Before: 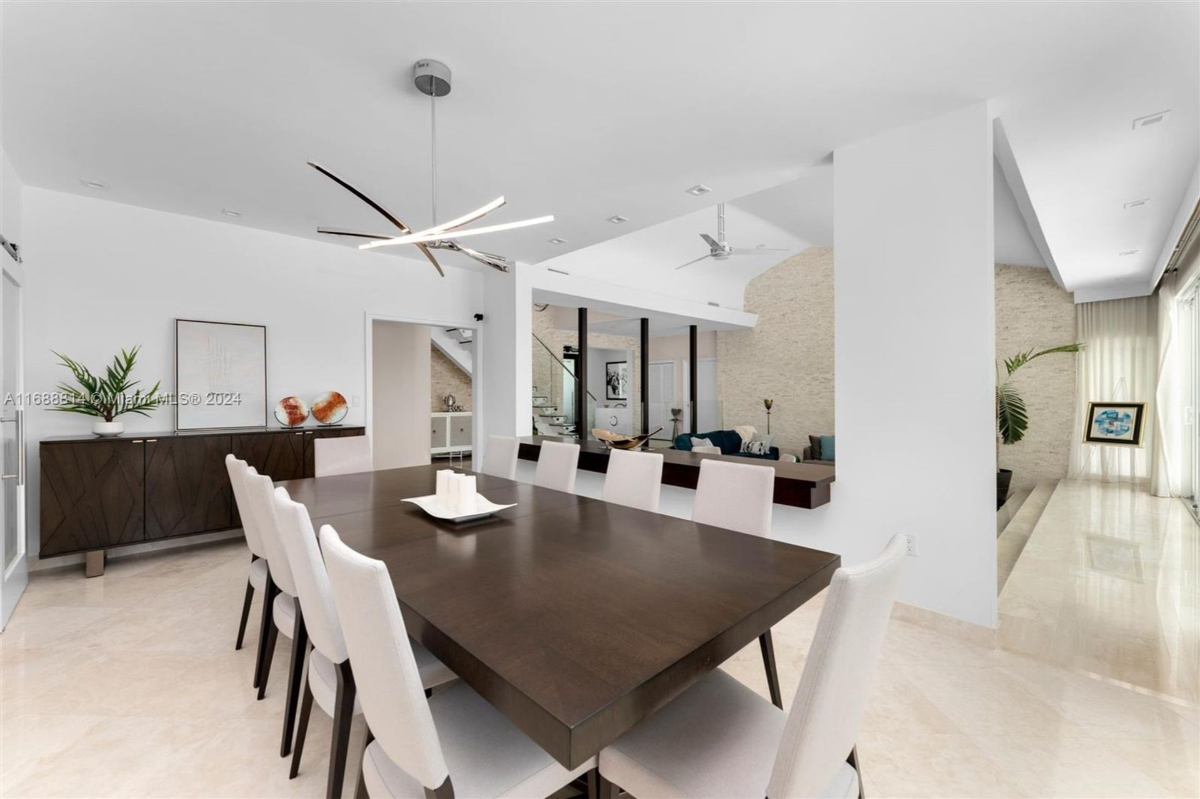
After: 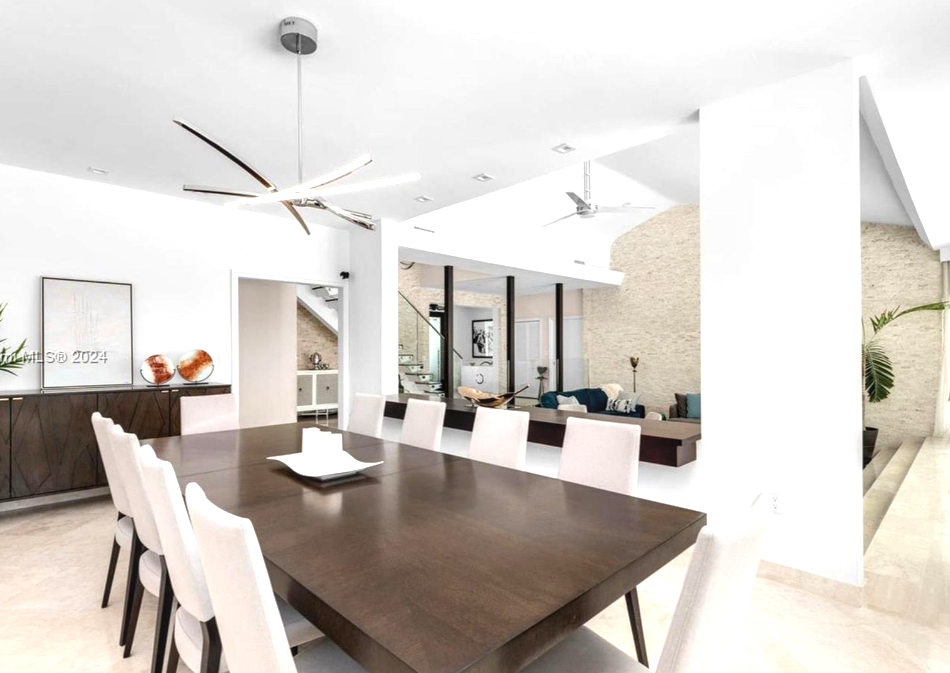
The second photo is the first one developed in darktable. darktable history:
crop: left 11.22%, top 5.292%, right 9.574%, bottom 10.354%
local contrast: on, module defaults
exposure: black level correction 0, exposure 0.696 EV, compensate highlight preservation false
